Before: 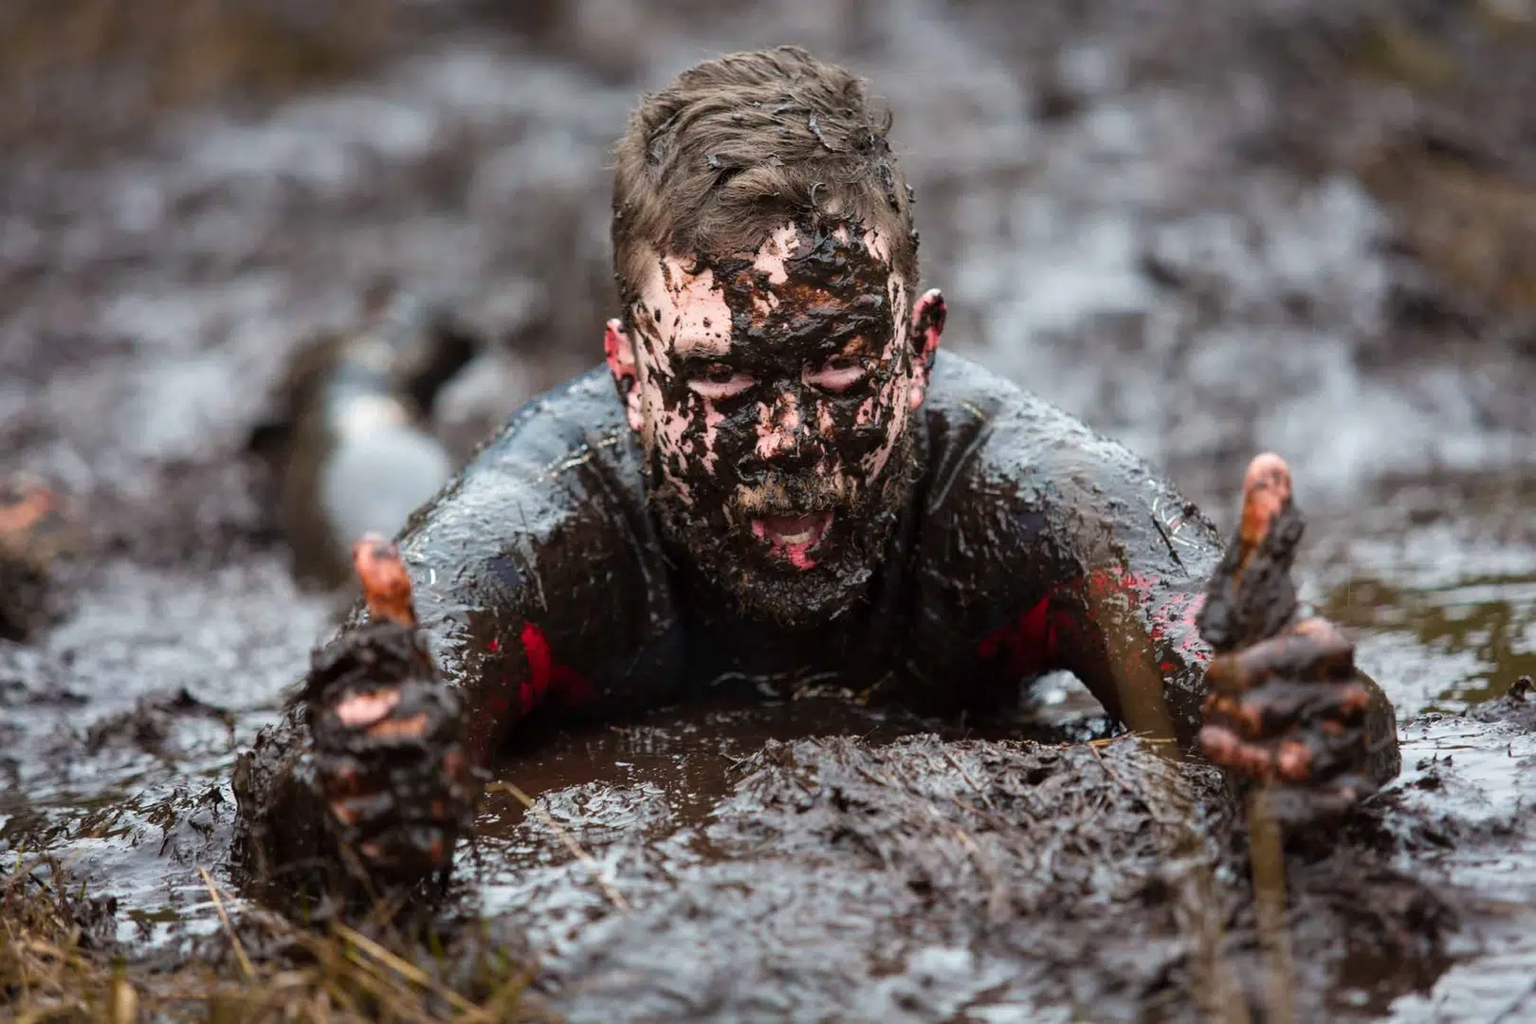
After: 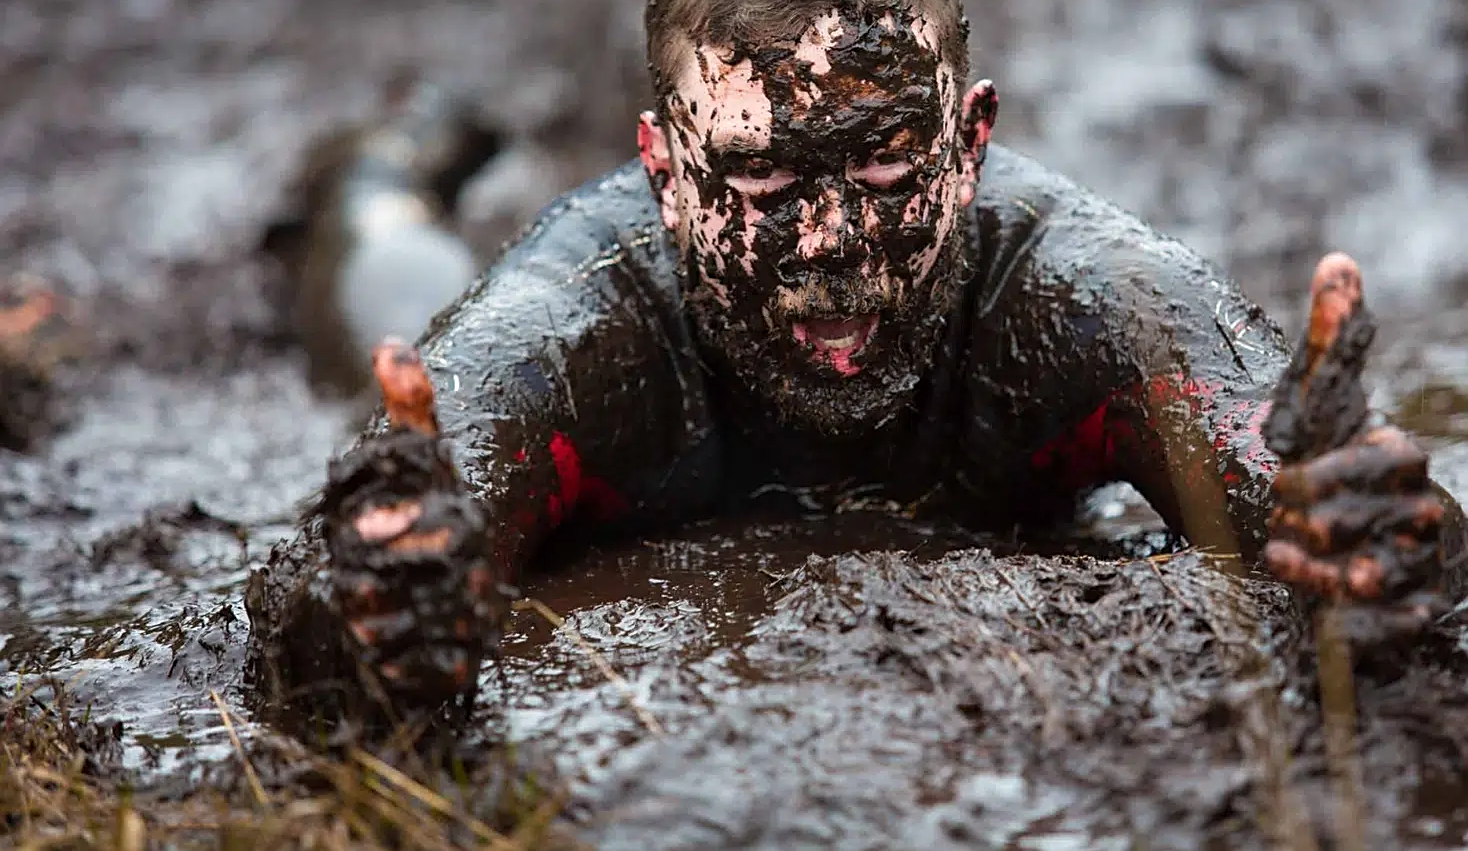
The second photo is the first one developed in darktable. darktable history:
tone equalizer: on, module defaults
crop: top 20.909%, right 9.365%, bottom 0.242%
sharpen: on, module defaults
